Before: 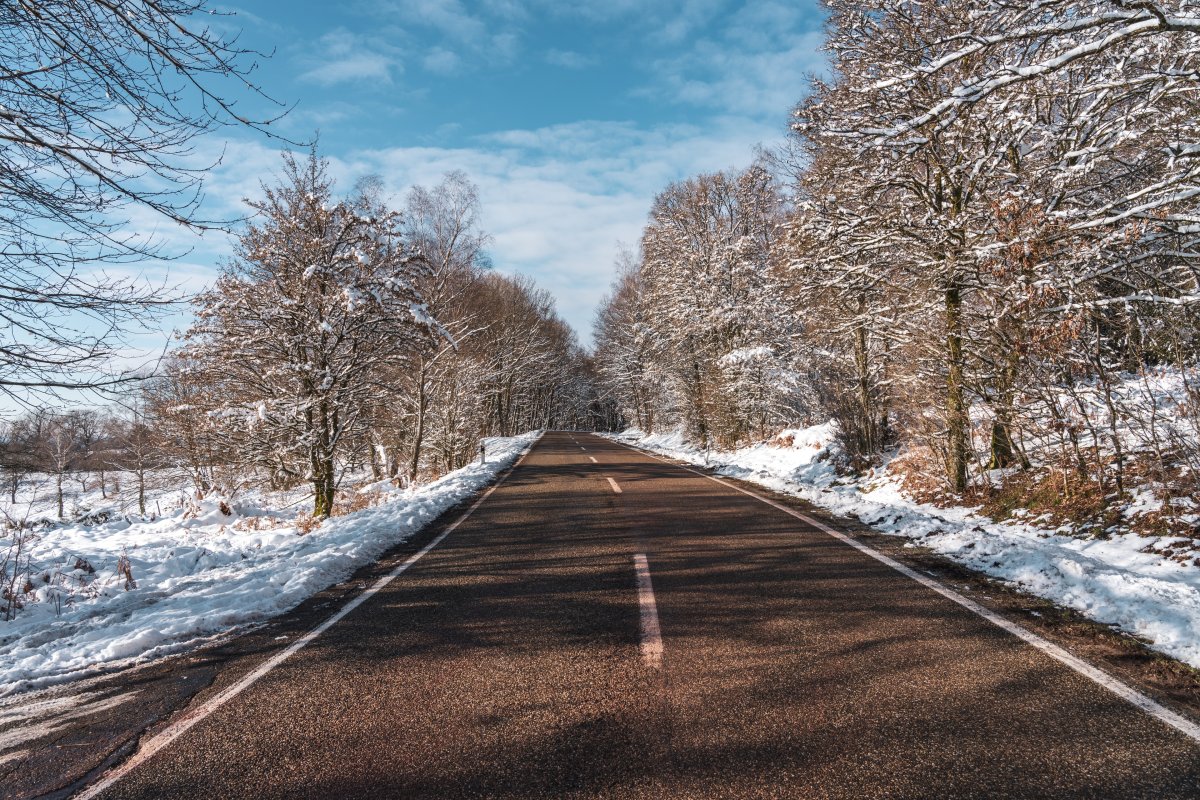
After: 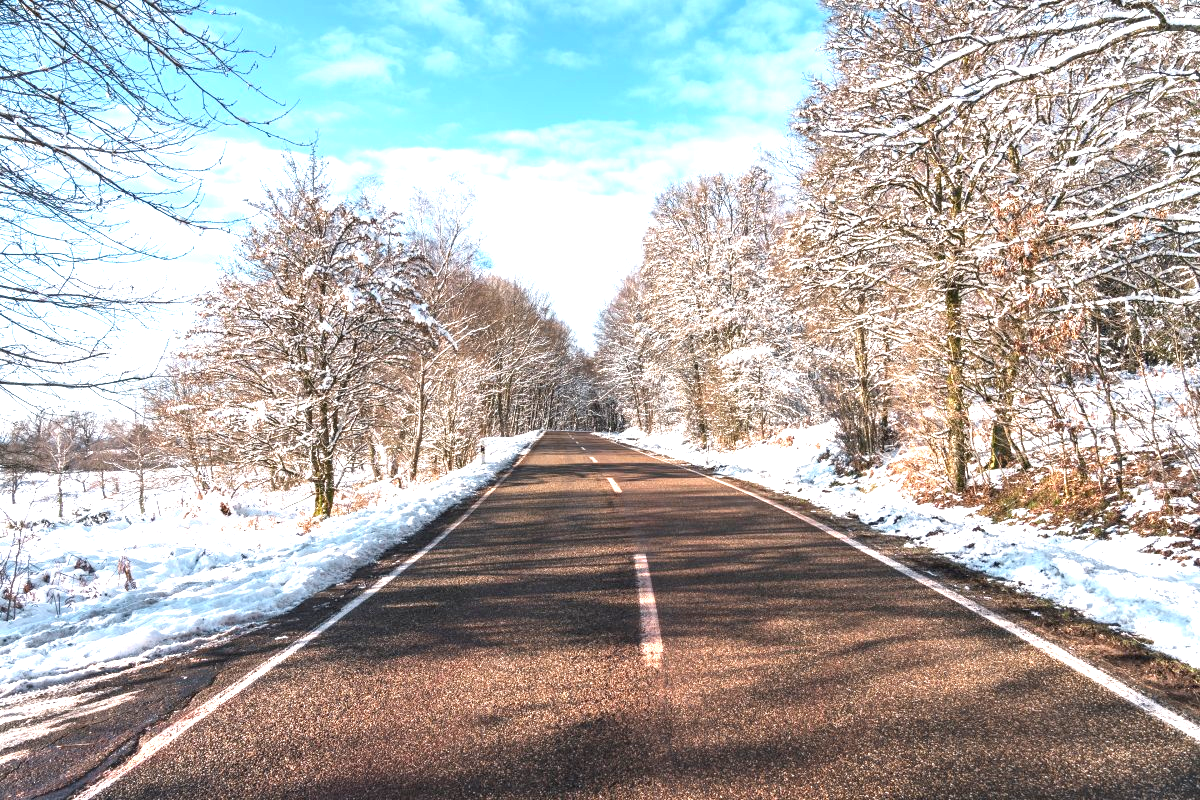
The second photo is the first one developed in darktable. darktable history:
levels: black 8.57%
exposure: black level correction 0, exposure 1.469 EV, compensate exposure bias true, compensate highlight preservation false
